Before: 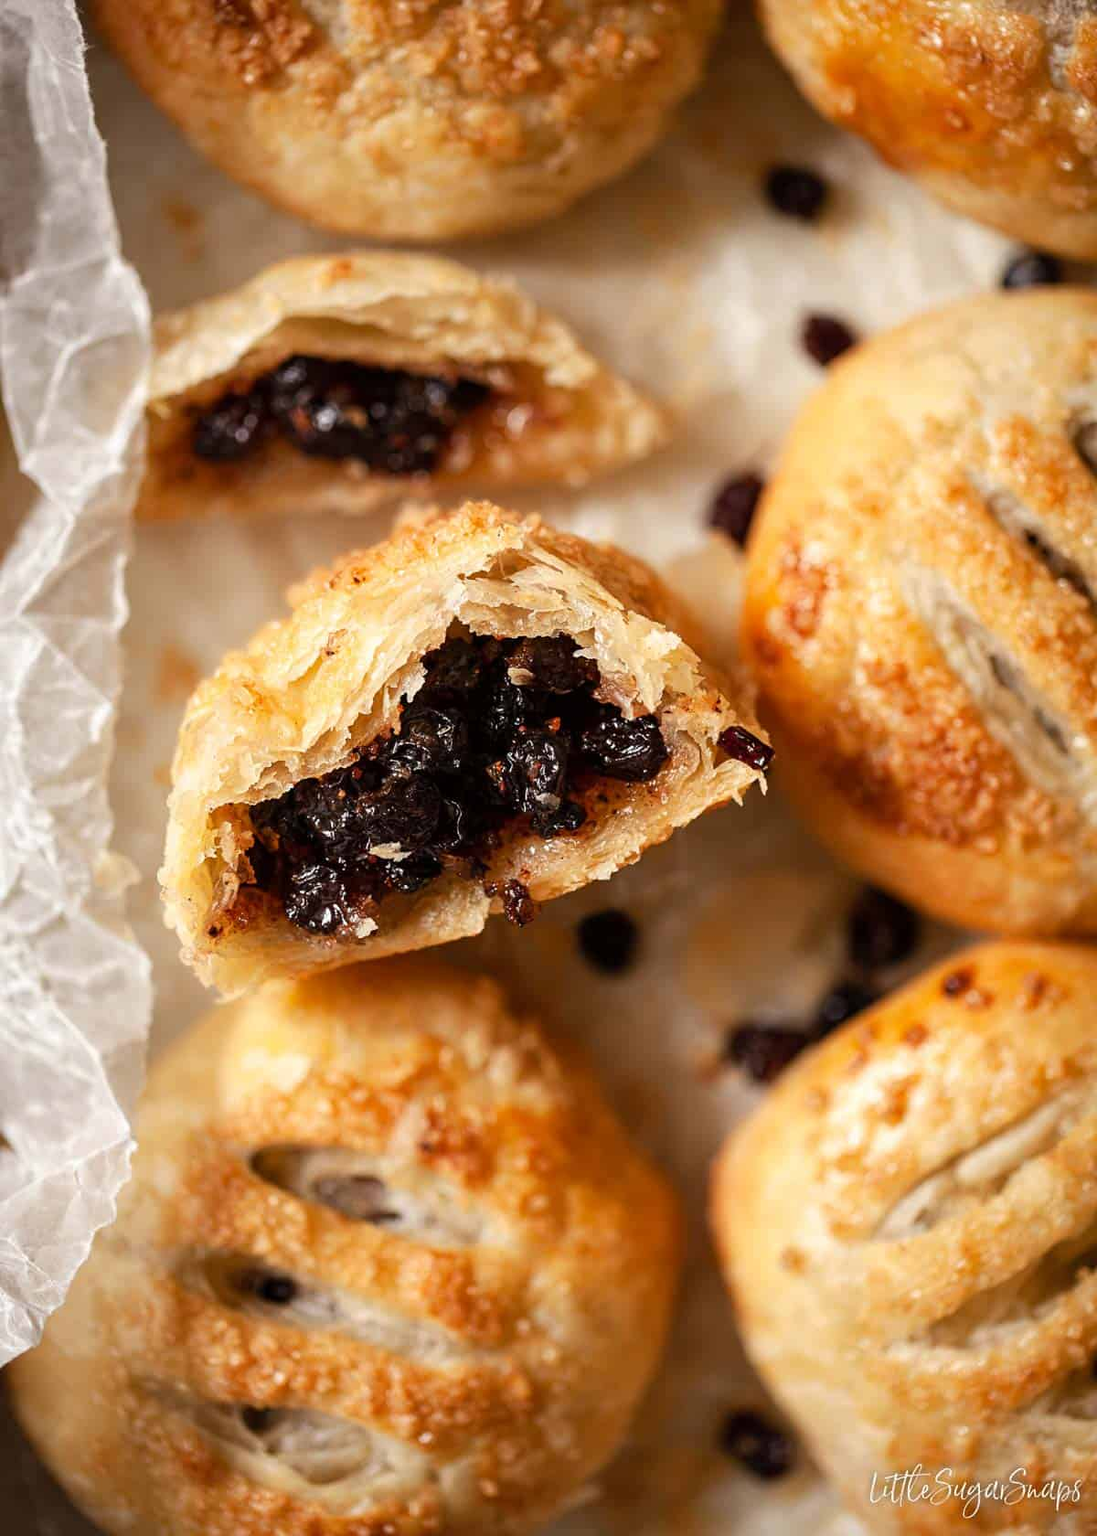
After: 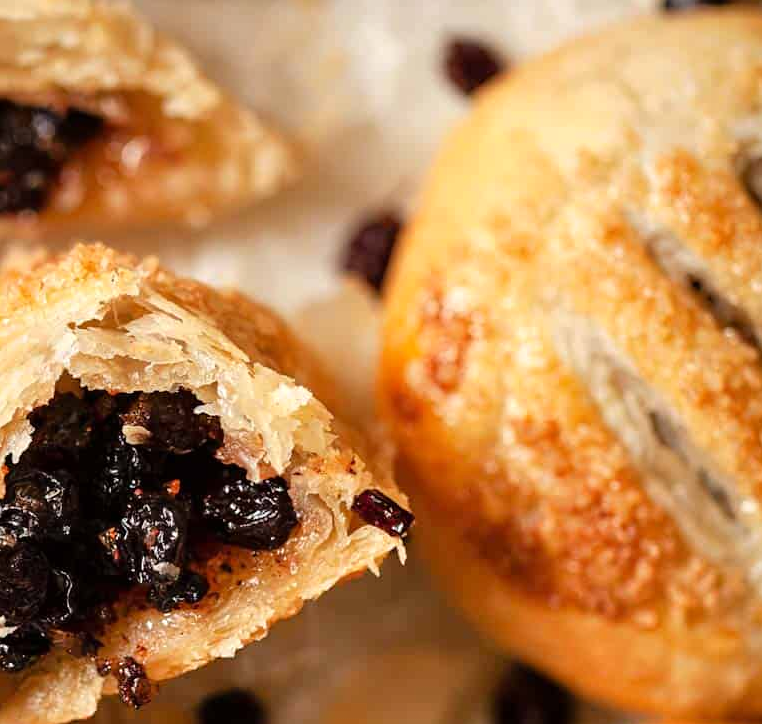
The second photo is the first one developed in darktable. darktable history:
tone equalizer: -8 EV 0.013 EV, -7 EV -0.03 EV, -6 EV 0.022 EV, -5 EV 0.041 EV, -4 EV 0.251 EV, -3 EV 0.613 EV, -2 EV 0.554 EV, -1 EV 0.198 EV, +0 EV 0.052 EV
crop: left 36.106%, top 18.201%, right 0.314%, bottom 38.695%
